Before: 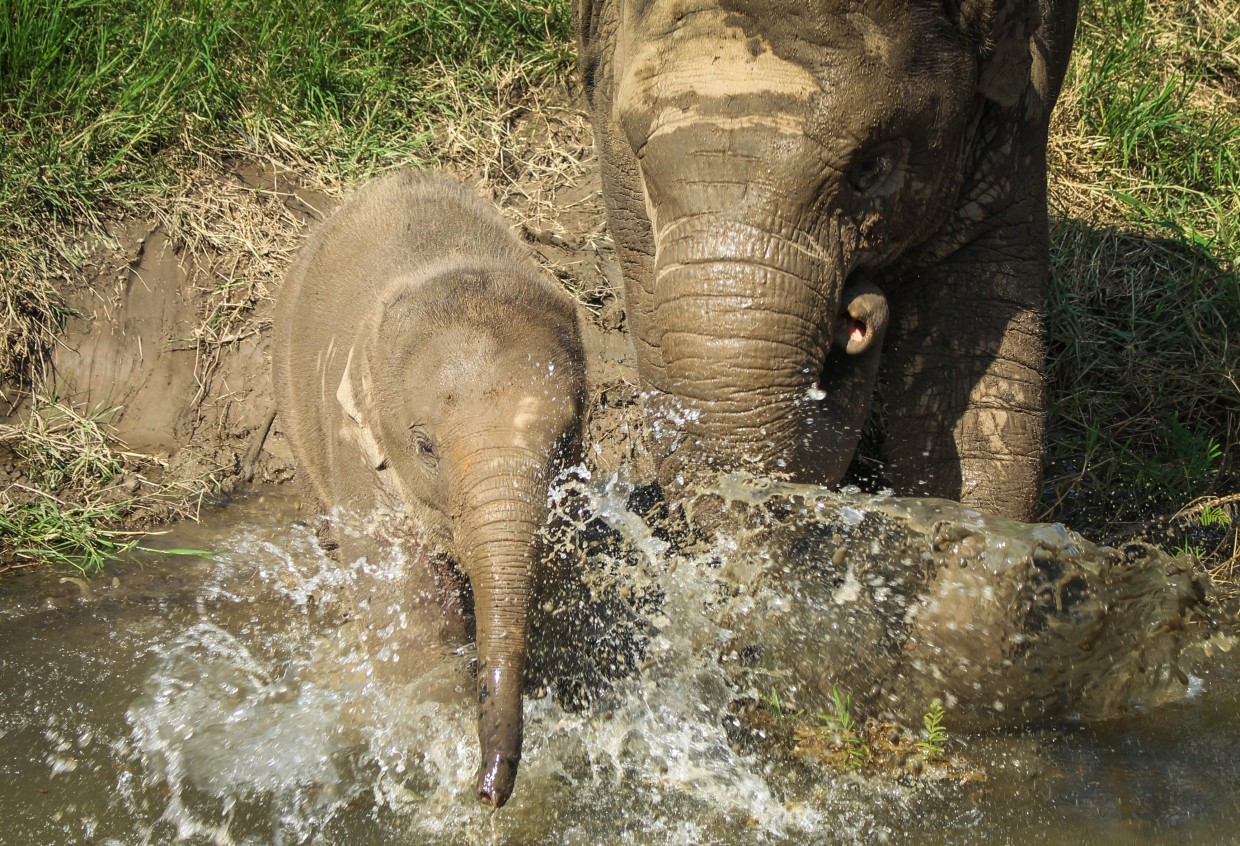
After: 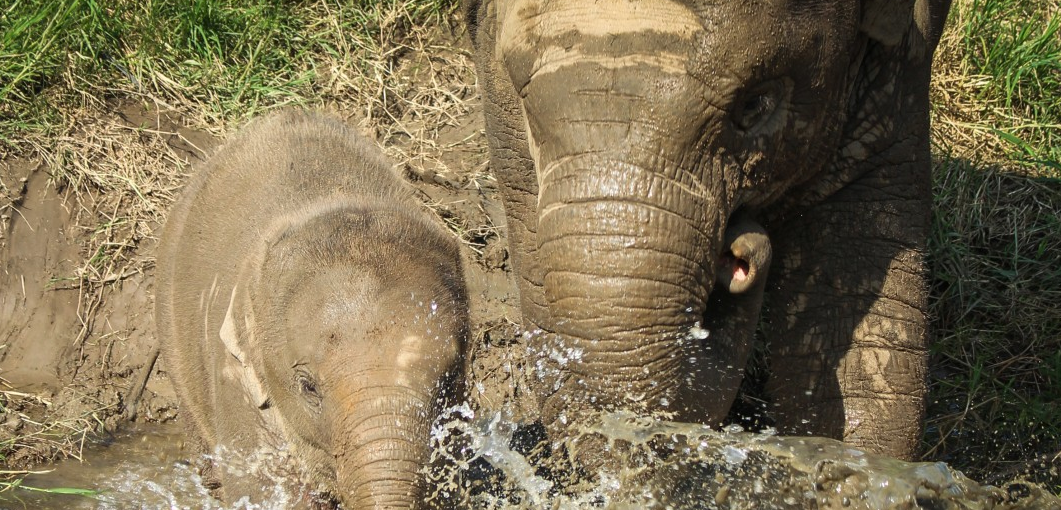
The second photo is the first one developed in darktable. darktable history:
crop and rotate: left 9.436%, top 7.318%, right 4.926%, bottom 32.324%
